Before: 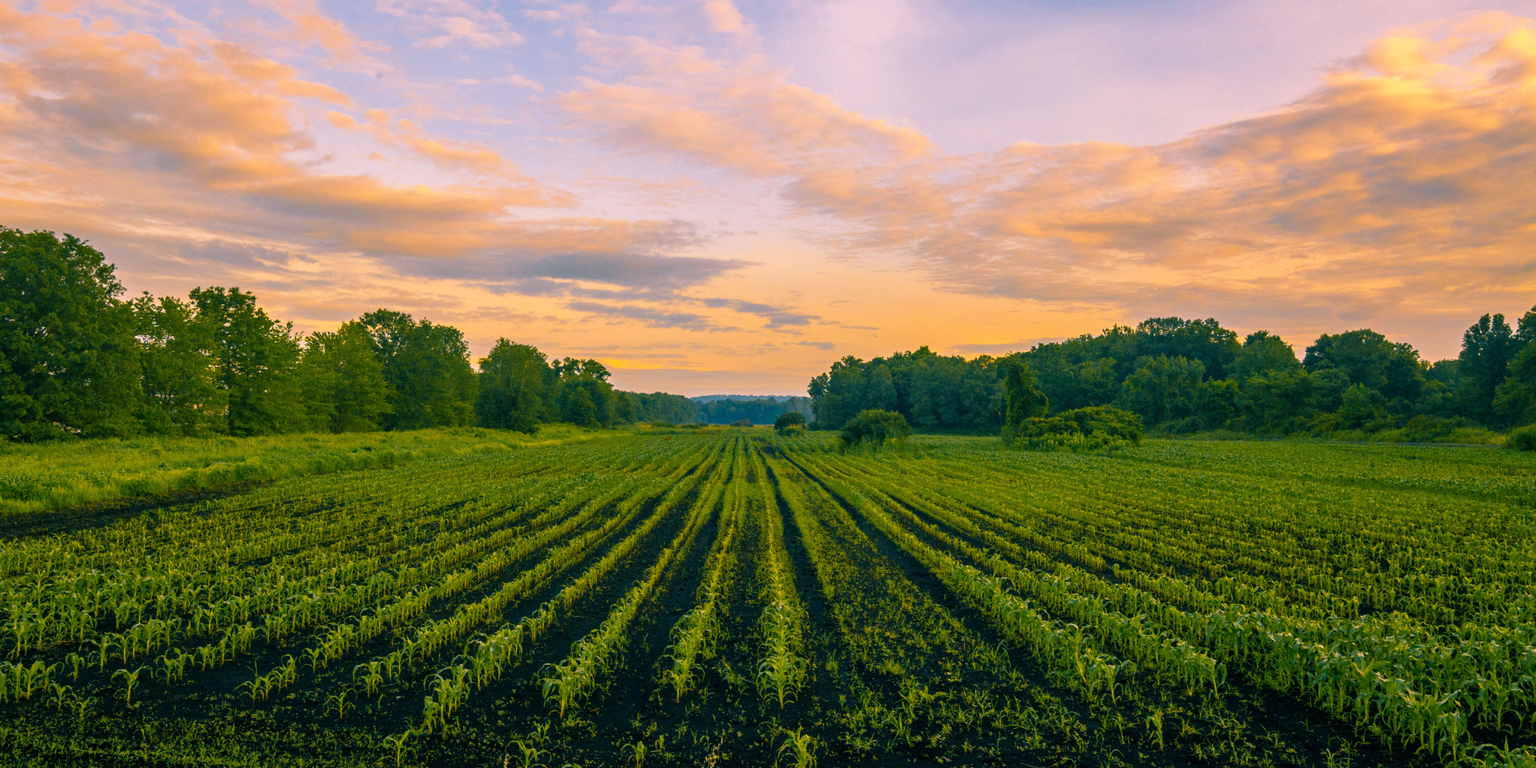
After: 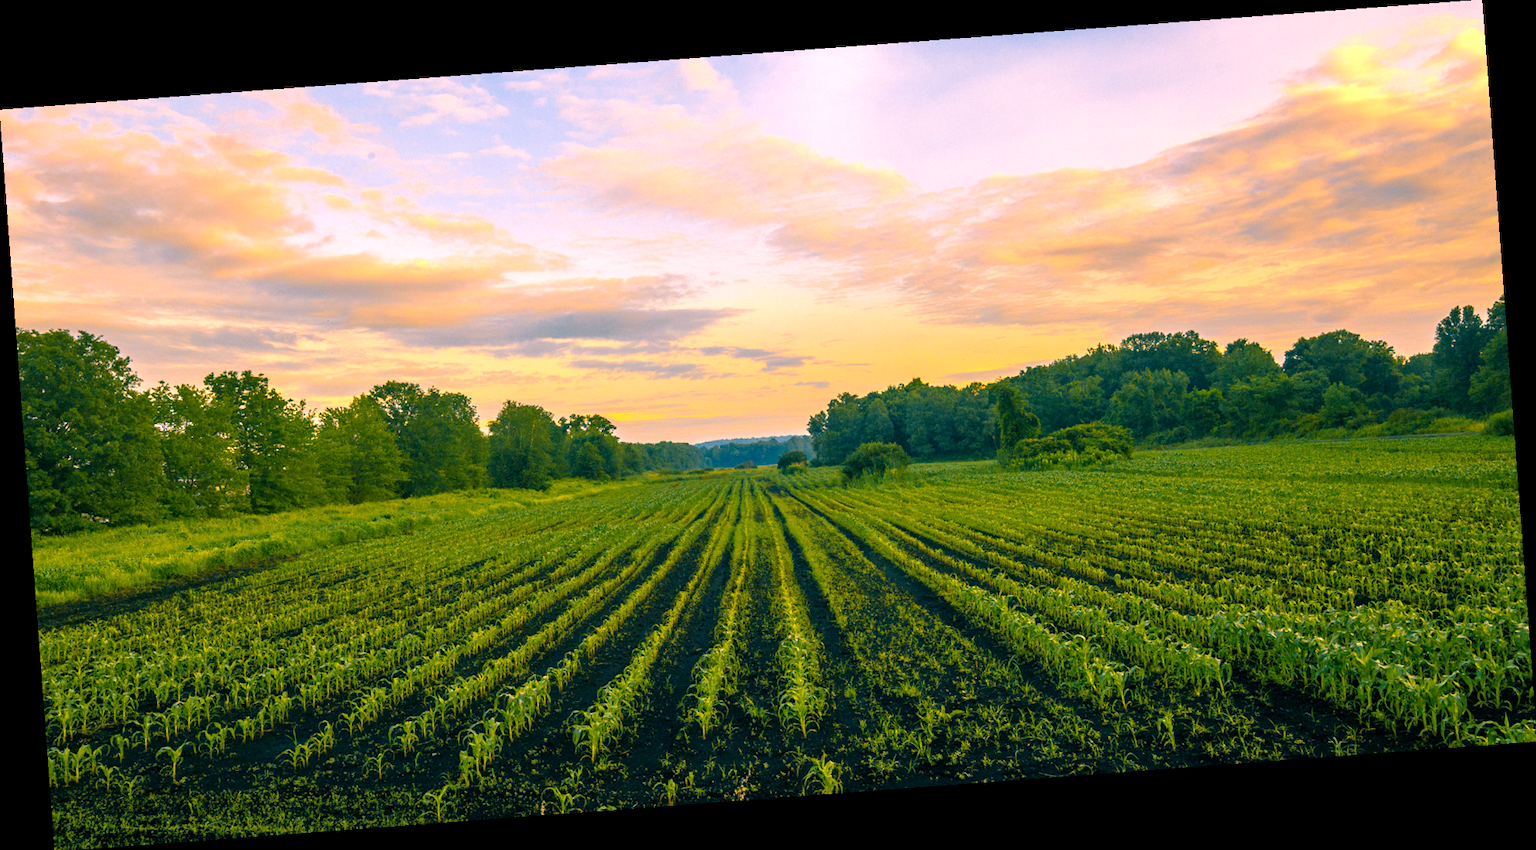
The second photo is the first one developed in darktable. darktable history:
rotate and perspective: rotation -4.25°, automatic cropping off
exposure: black level correction 0.001, exposure 0.5 EV, compensate exposure bias true, compensate highlight preservation false
